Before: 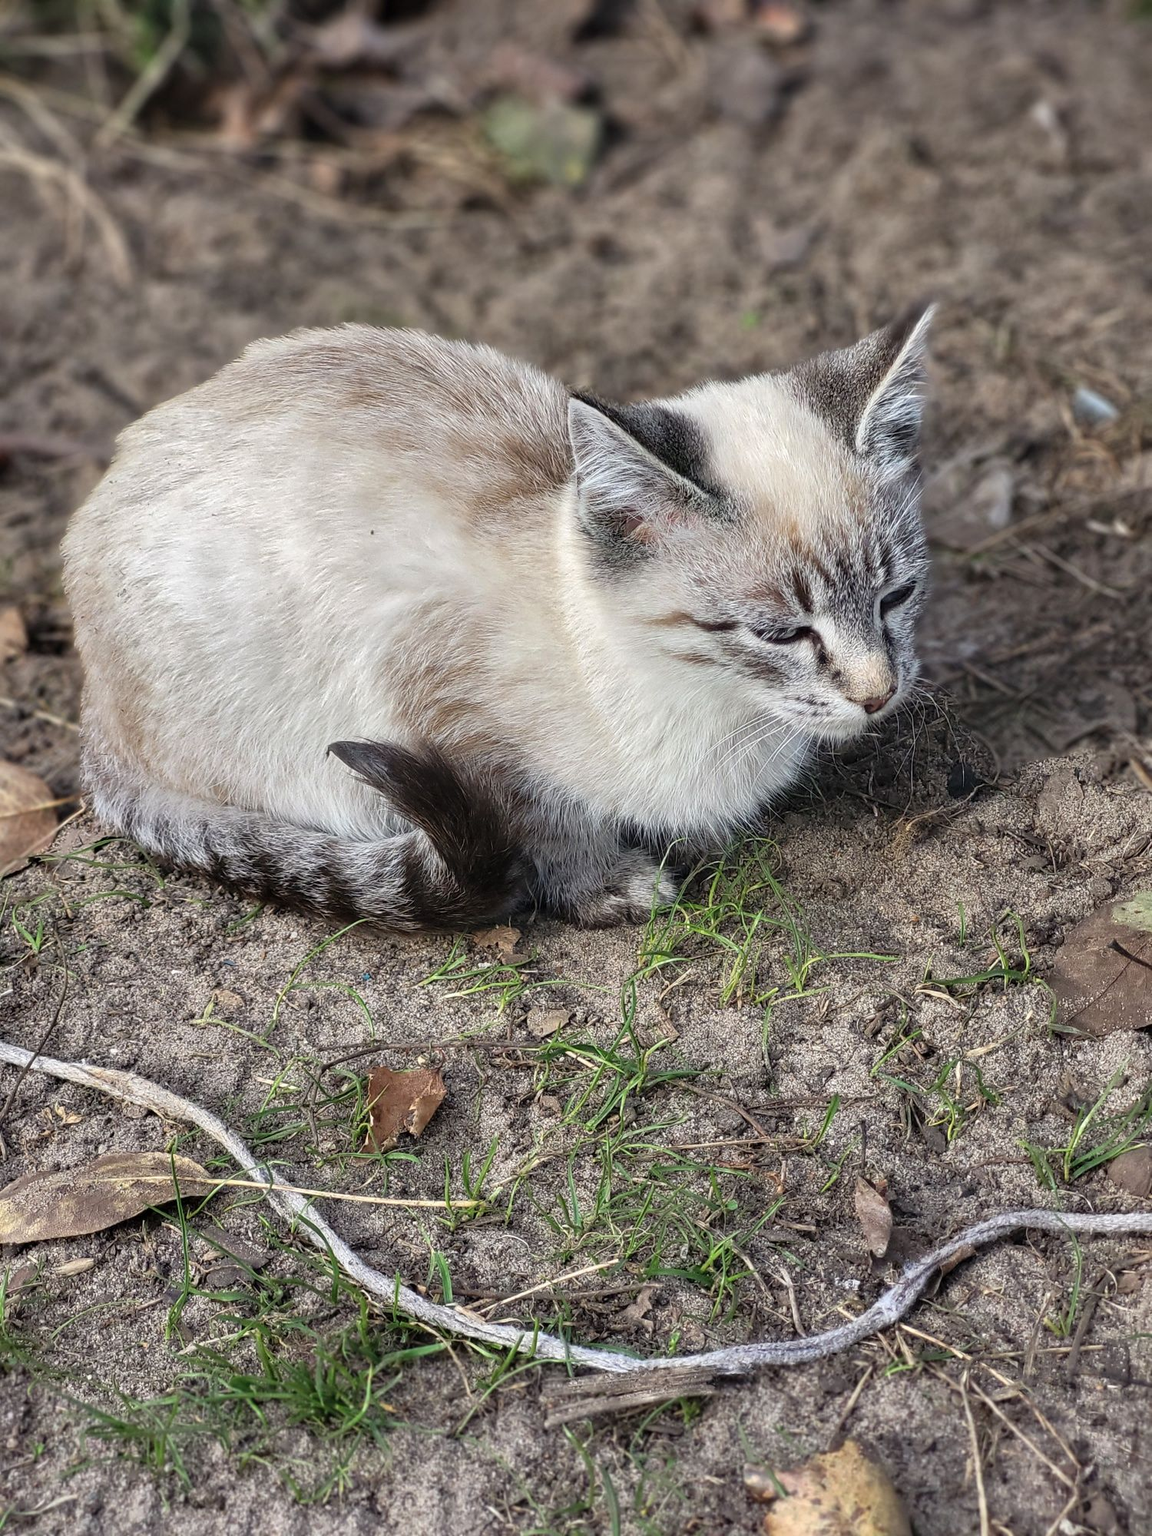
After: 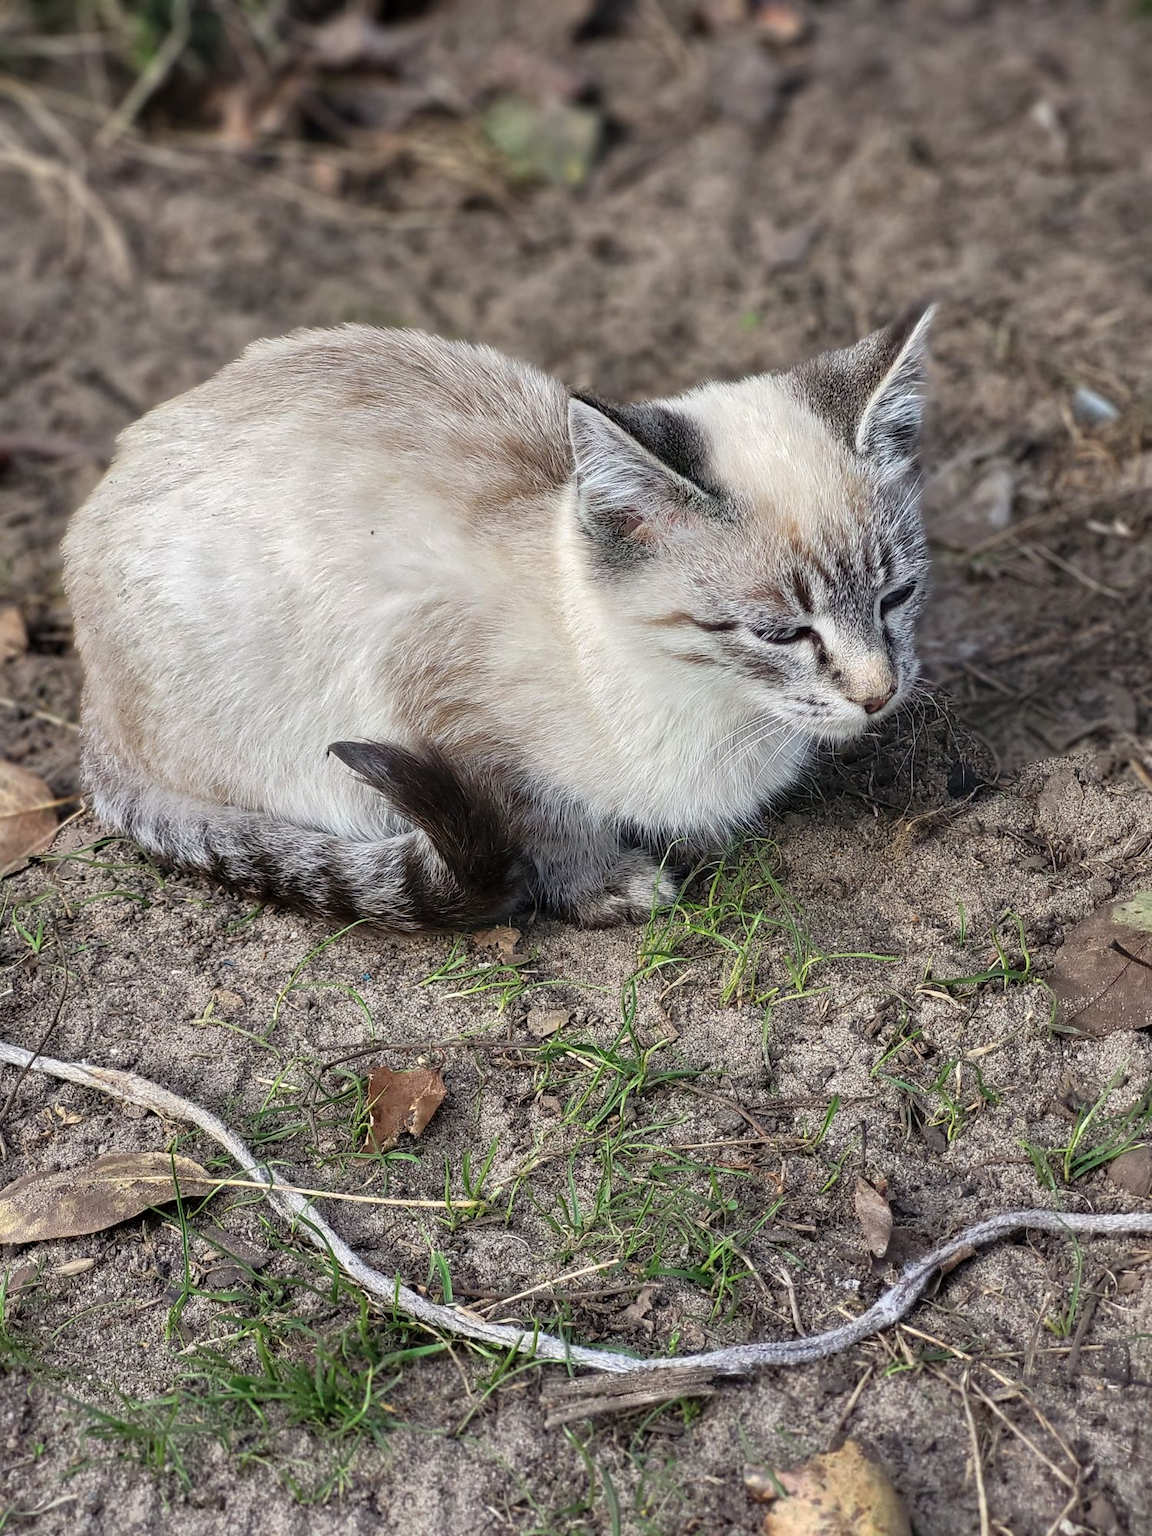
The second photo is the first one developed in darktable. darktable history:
exposure: black level correction 0.001, compensate exposure bias true, compensate highlight preservation false
